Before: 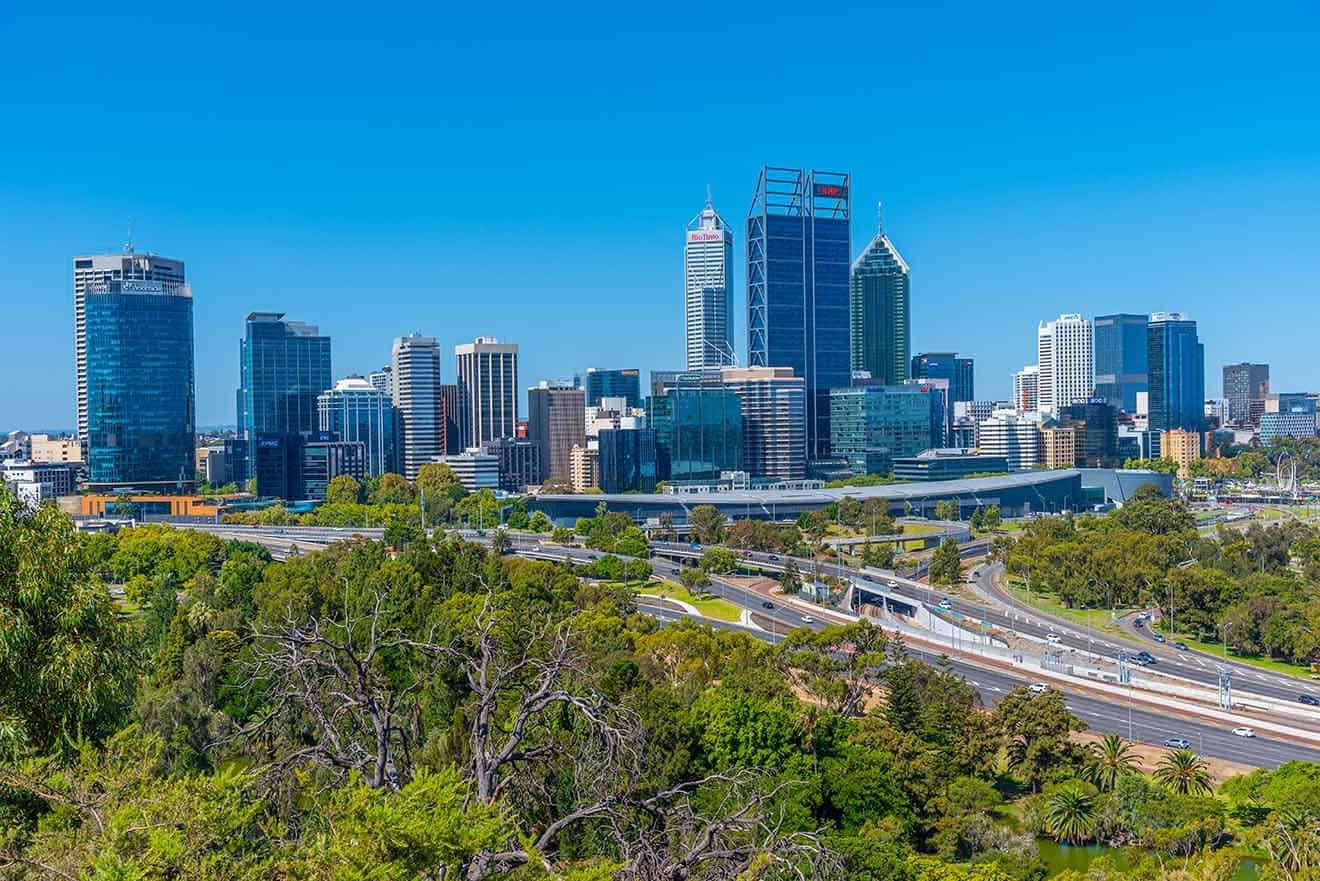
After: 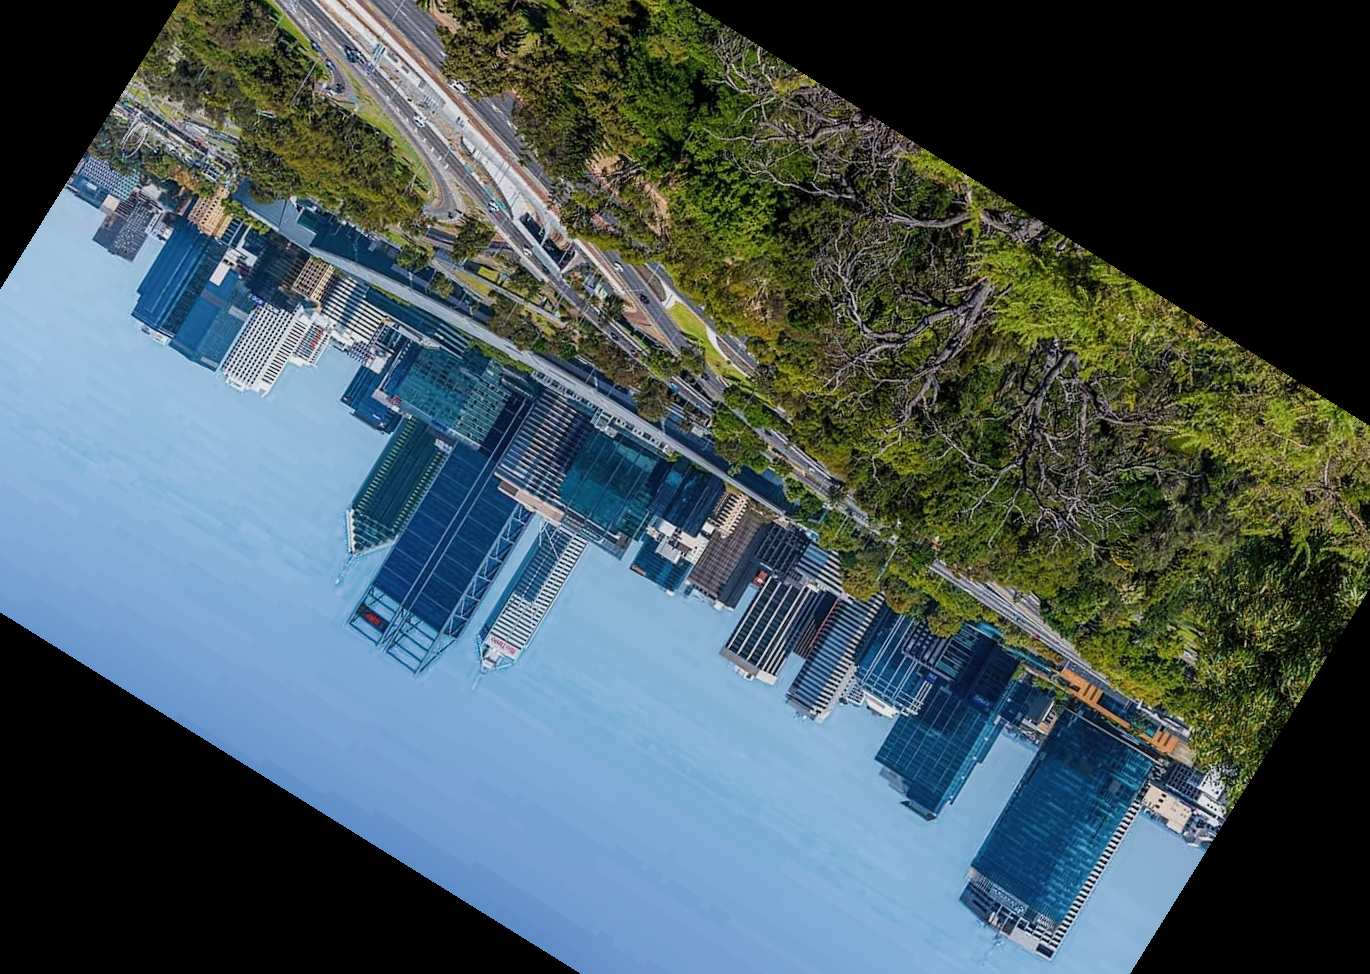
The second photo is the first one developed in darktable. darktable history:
crop and rotate: angle 148.1°, left 9.127%, top 15.629%, right 4.452%, bottom 16.986%
filmic rgb: black relative exposure -8.11 EV, white relative exposure 3.01 EV, hardness 5.34, contrast 1.253, add noise in highlights 0.101, color science v4 (2020), type of noise poissonian
tone equalizer: -8 EV 0.288 EV, -7 EV 0.418 EV, -6 EV 0.382 EV, -5 EV 0.225 EV, -3 EV -0.255 EV, -2 EV -0.401 EV, -1 EV -0.407 EV, +0 EV -0.226 EV
